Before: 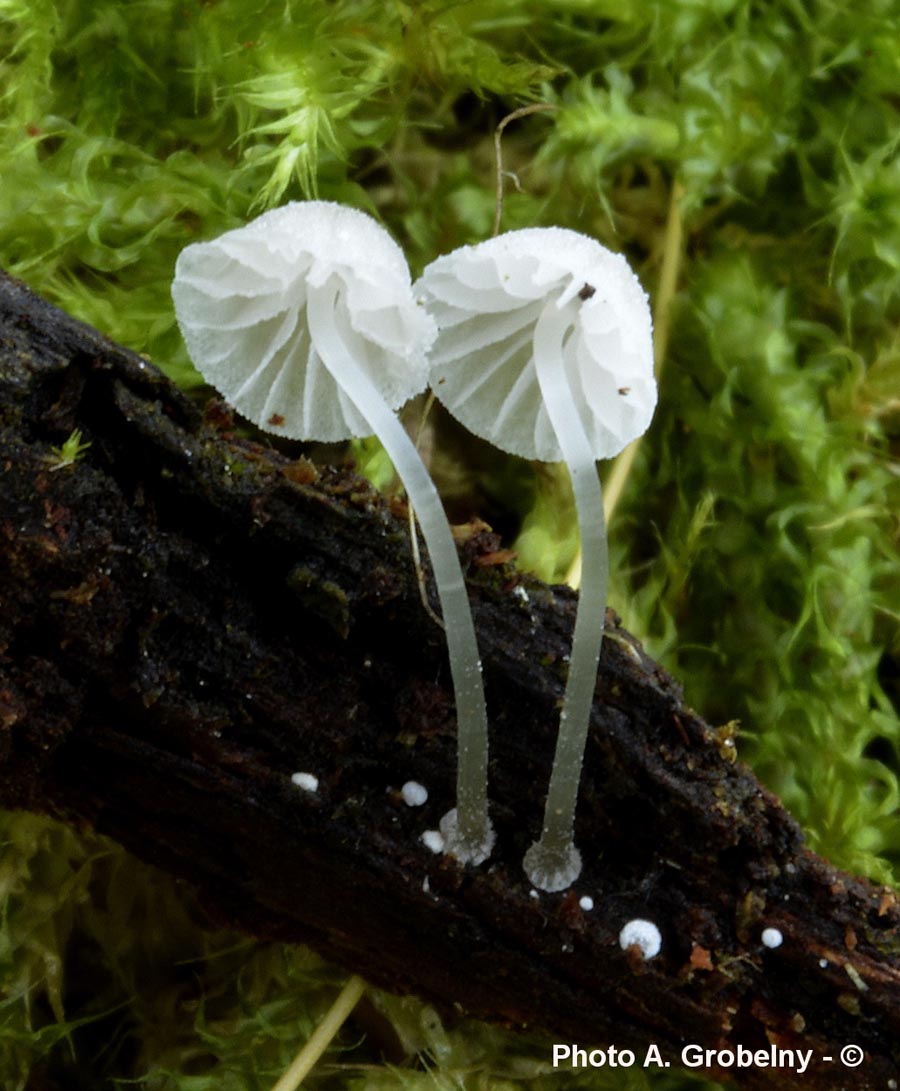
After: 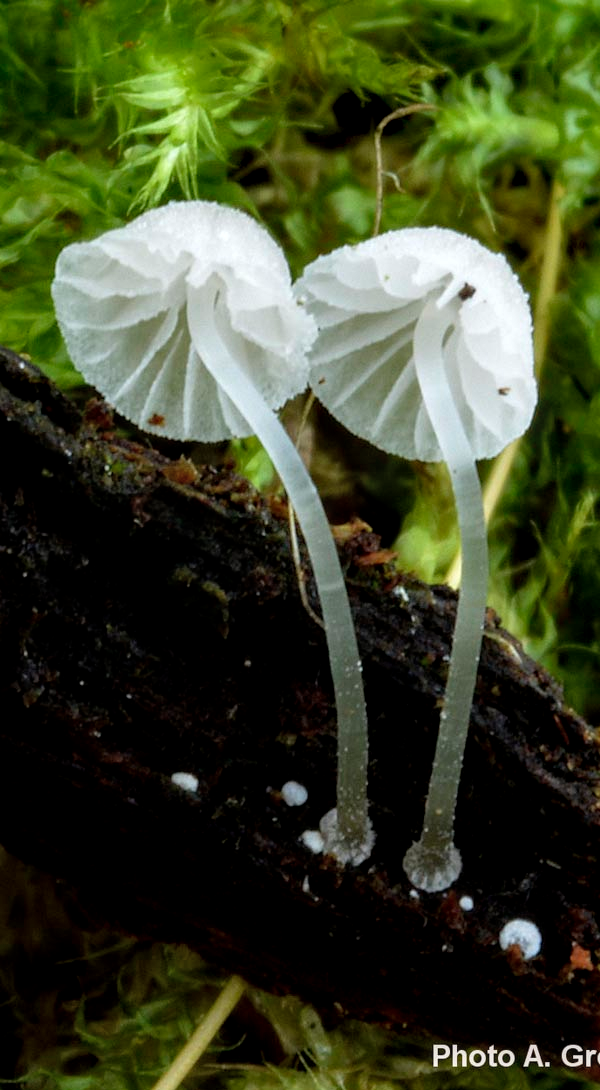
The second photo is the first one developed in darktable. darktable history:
crop and rotate: left 13.385%, right 19.868%
local contrast: detail 130%
